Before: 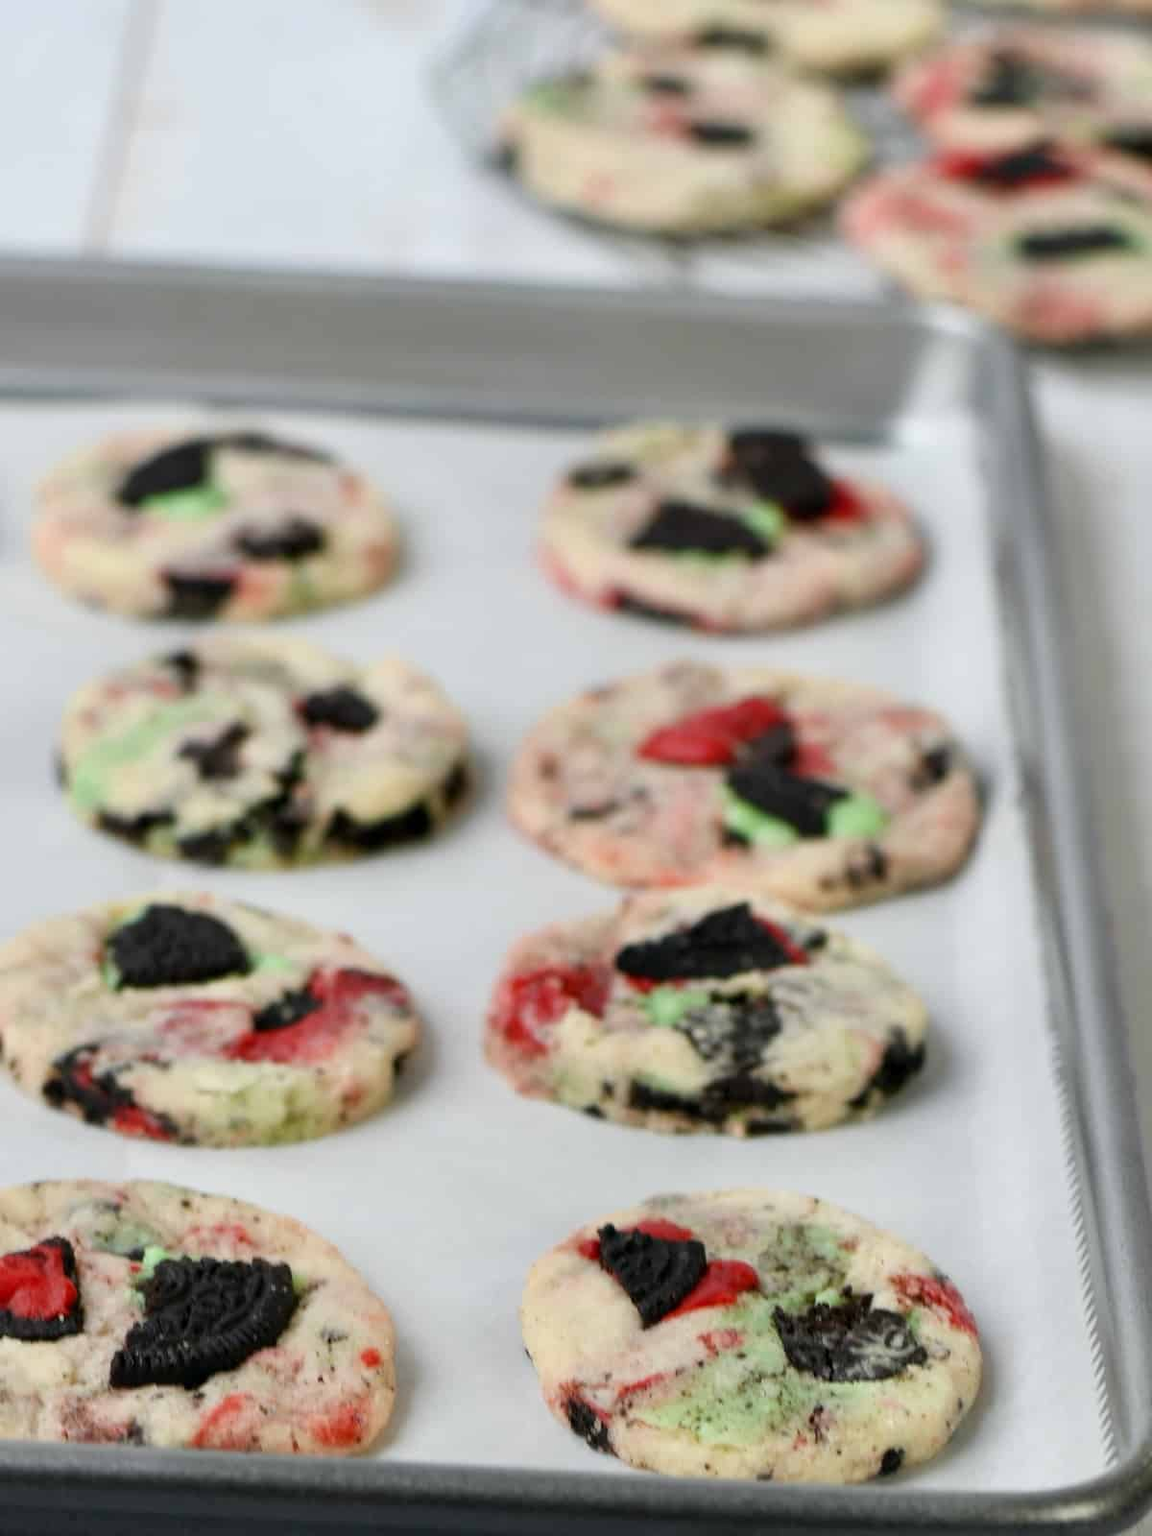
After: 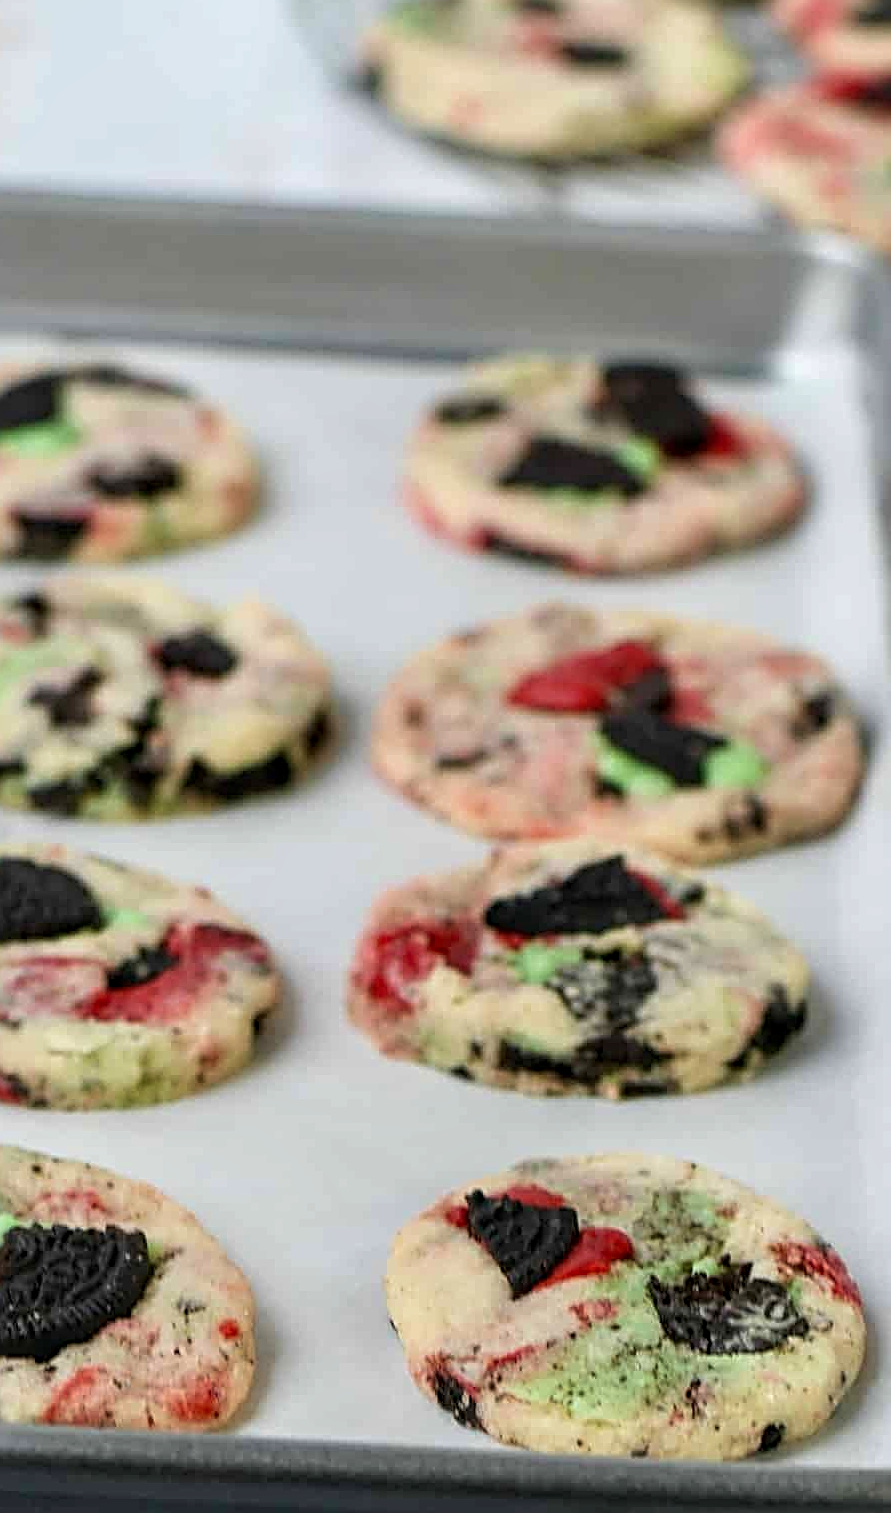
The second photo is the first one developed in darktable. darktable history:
crop and rotate: left 13.101%, top 5.418%, right 12.611%
sharpen: radius 2.972, amount 0.754
velvia: on, module defaults
local contrast: on, module defaults
